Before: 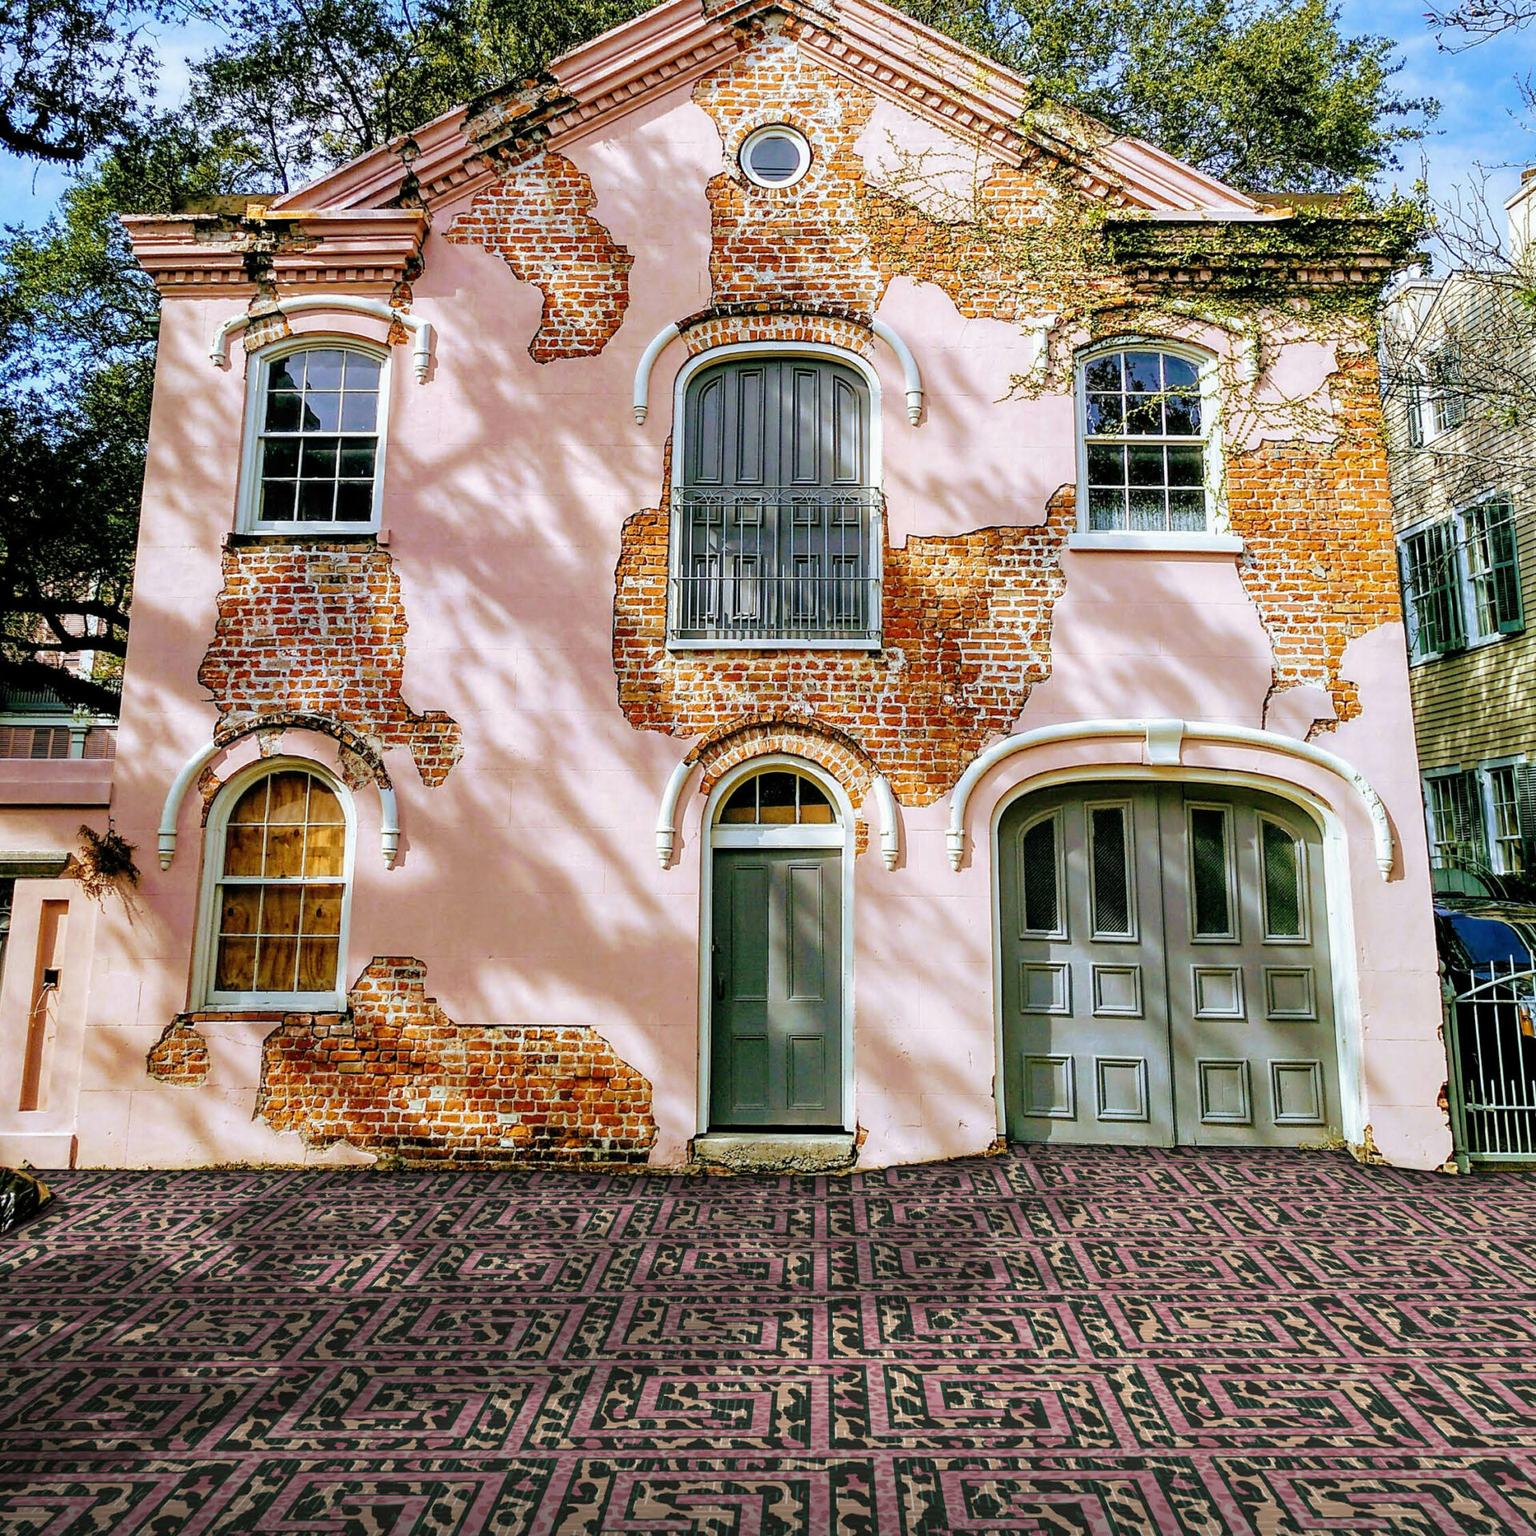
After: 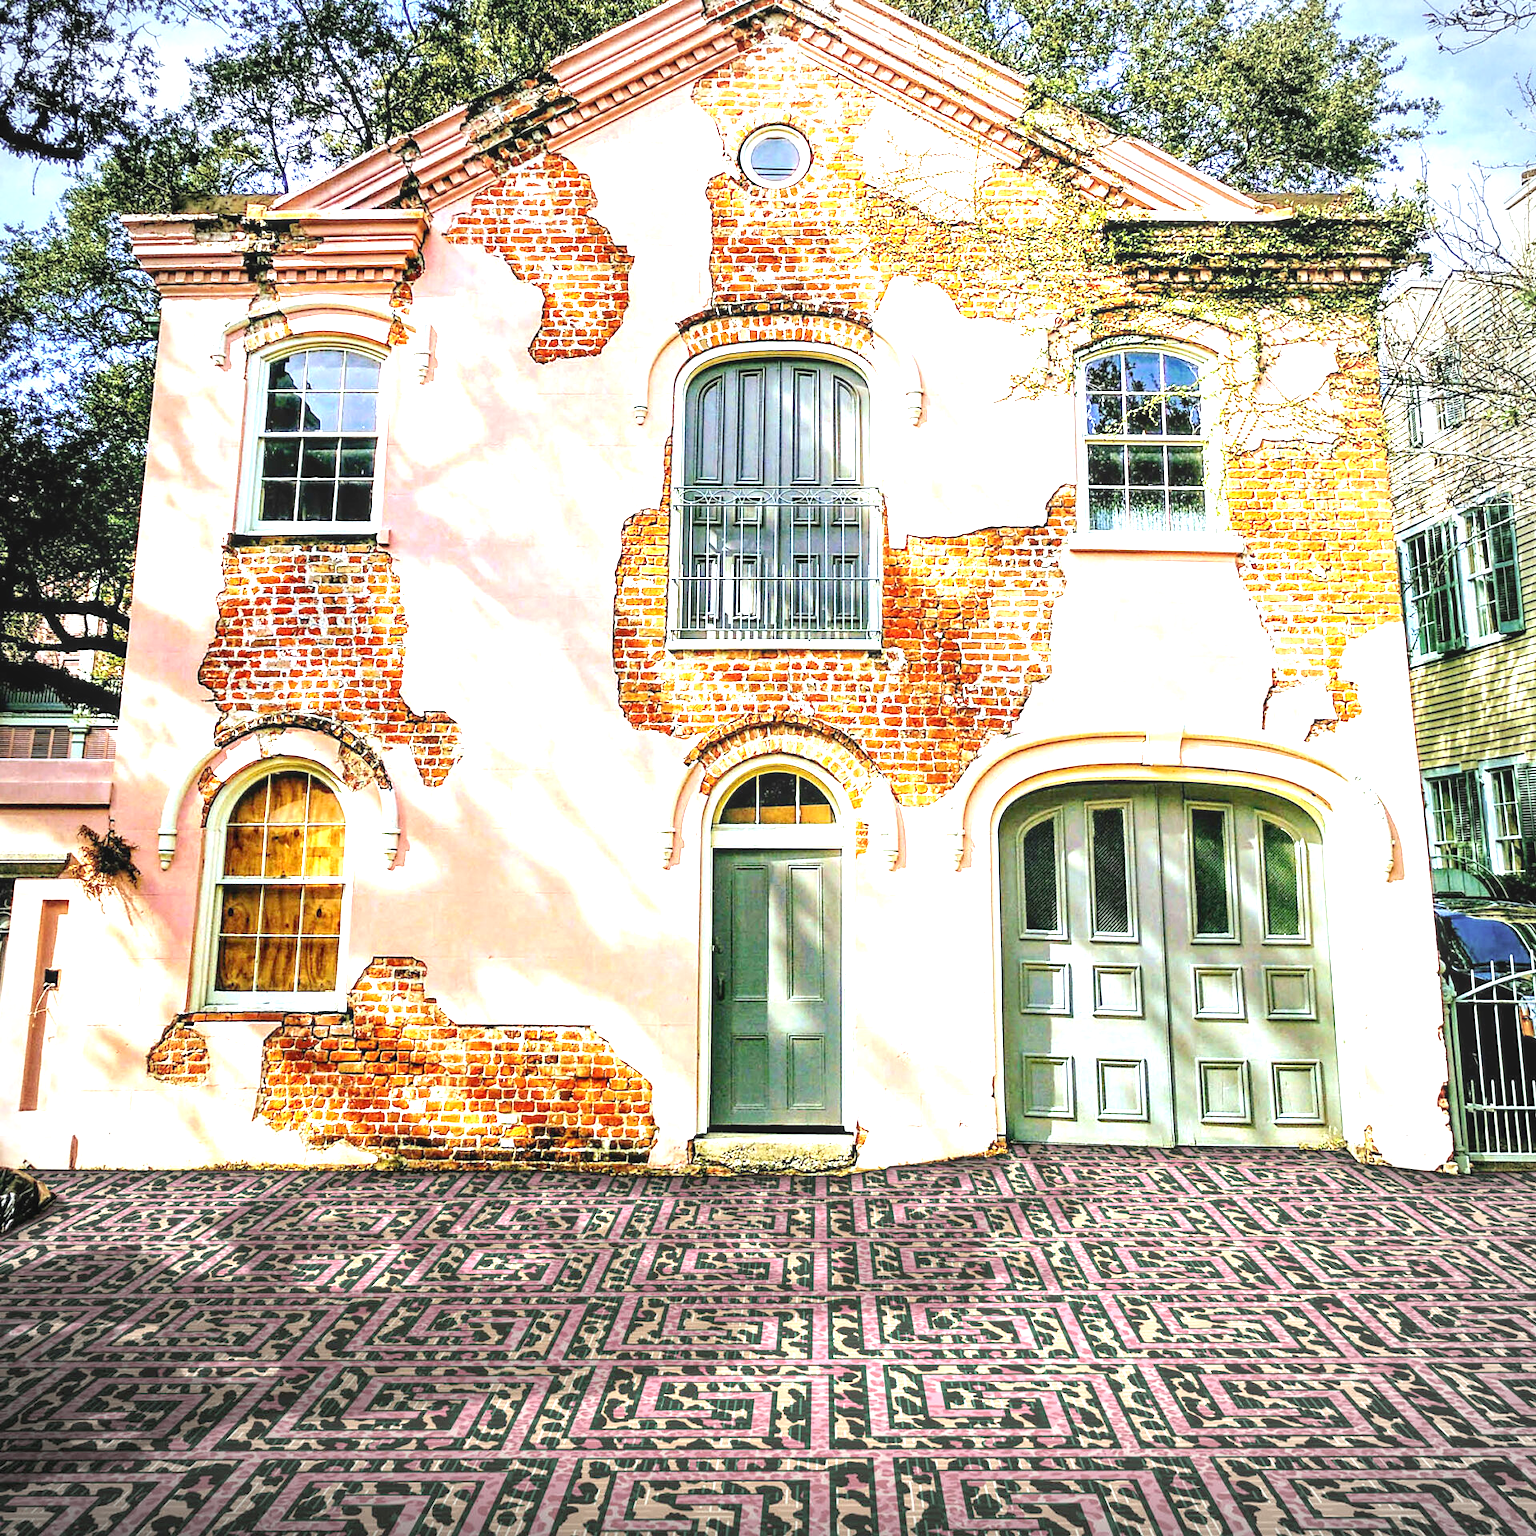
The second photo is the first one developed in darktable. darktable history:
vignetting: automatic ratio true
white balance: red 0.978, blue 0.999
exposure: black level correction 0.001, exposure 1.646 EV, compensate exposure bias true, compensate highlight preservation false
local contrast: detail 110%
